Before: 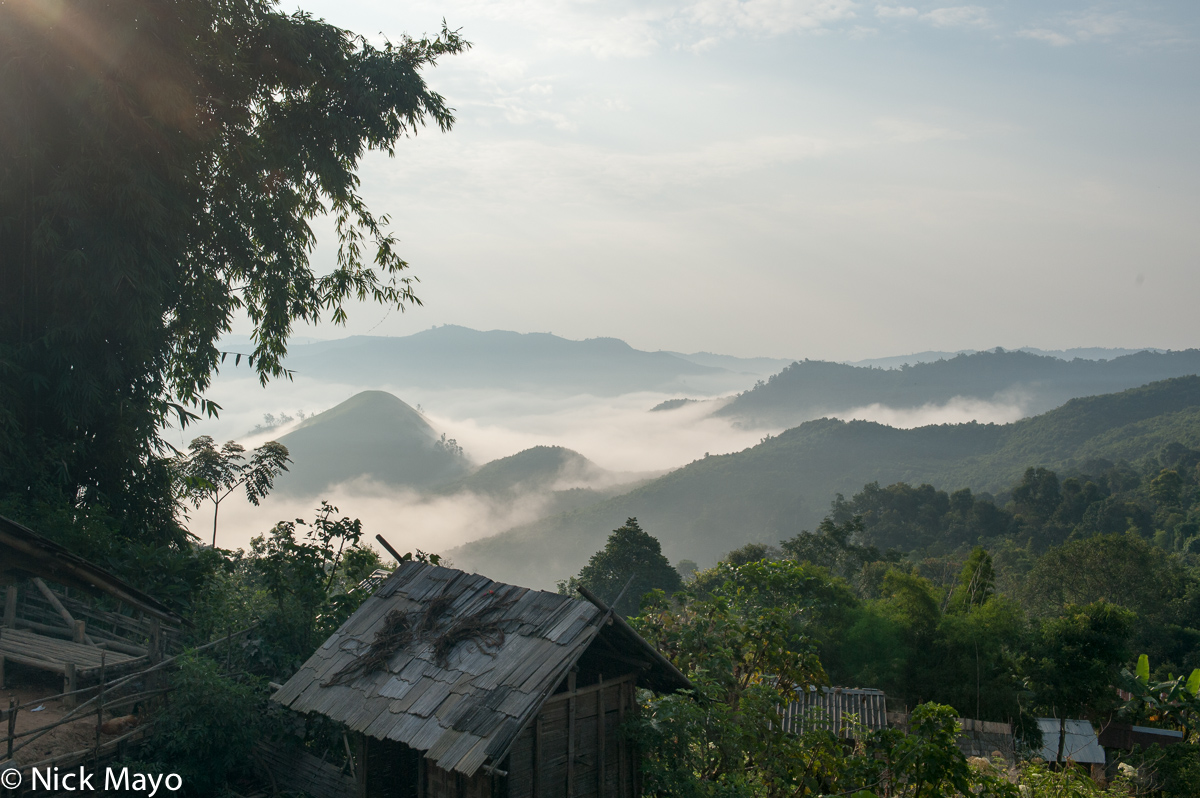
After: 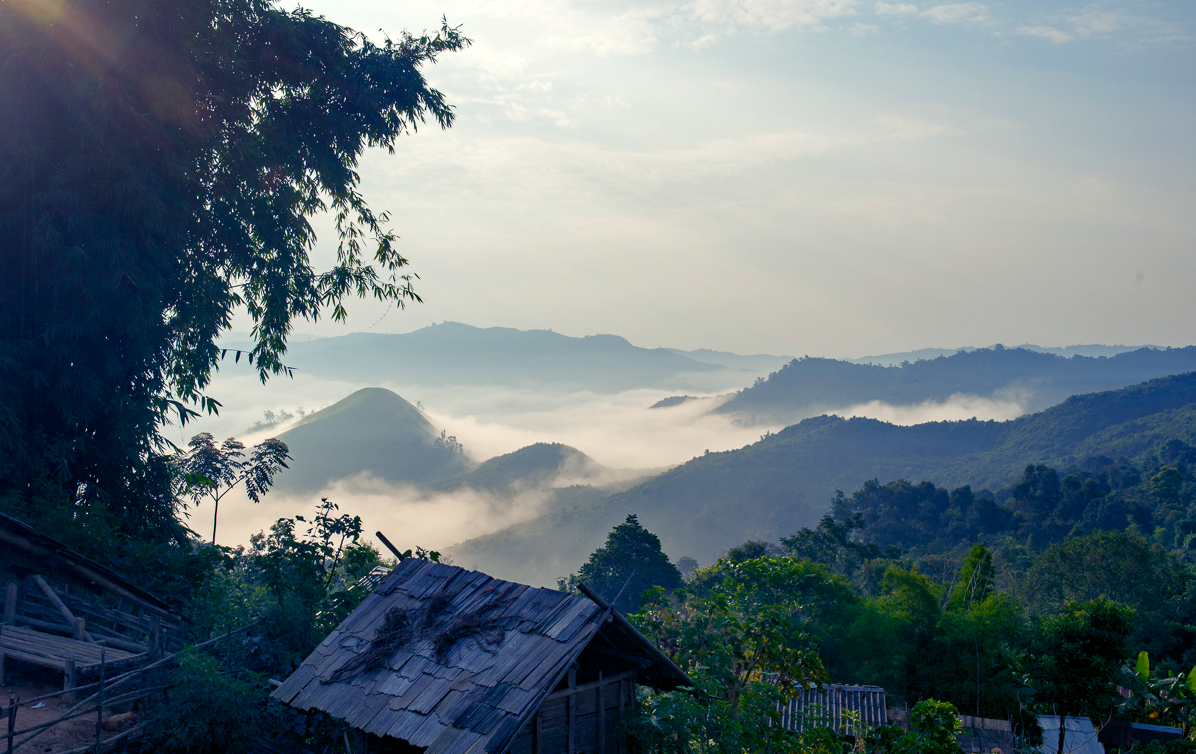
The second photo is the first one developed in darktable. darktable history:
crop: top 0.448%, right 0.264%, bottom 5.045%
haze removal: compatibility mode true, adaptive false
color balance rgb: shadows lift › luminance -28.76%, shadows lift › chroma 15%, shadows lift › hue 270°, power › chroma 1%, power › hue 255°, highlights gain › luminance 7.14%, highlights gain › chroma 2%, highlights gain › hue 90°, global offset › luminance -0.29%, global offset › hue 260°, perceptual saturation grading › global saturation 20%, perceptual saturation grading › highlights -13.92%, perceptual saturation grading › shadows 50%
